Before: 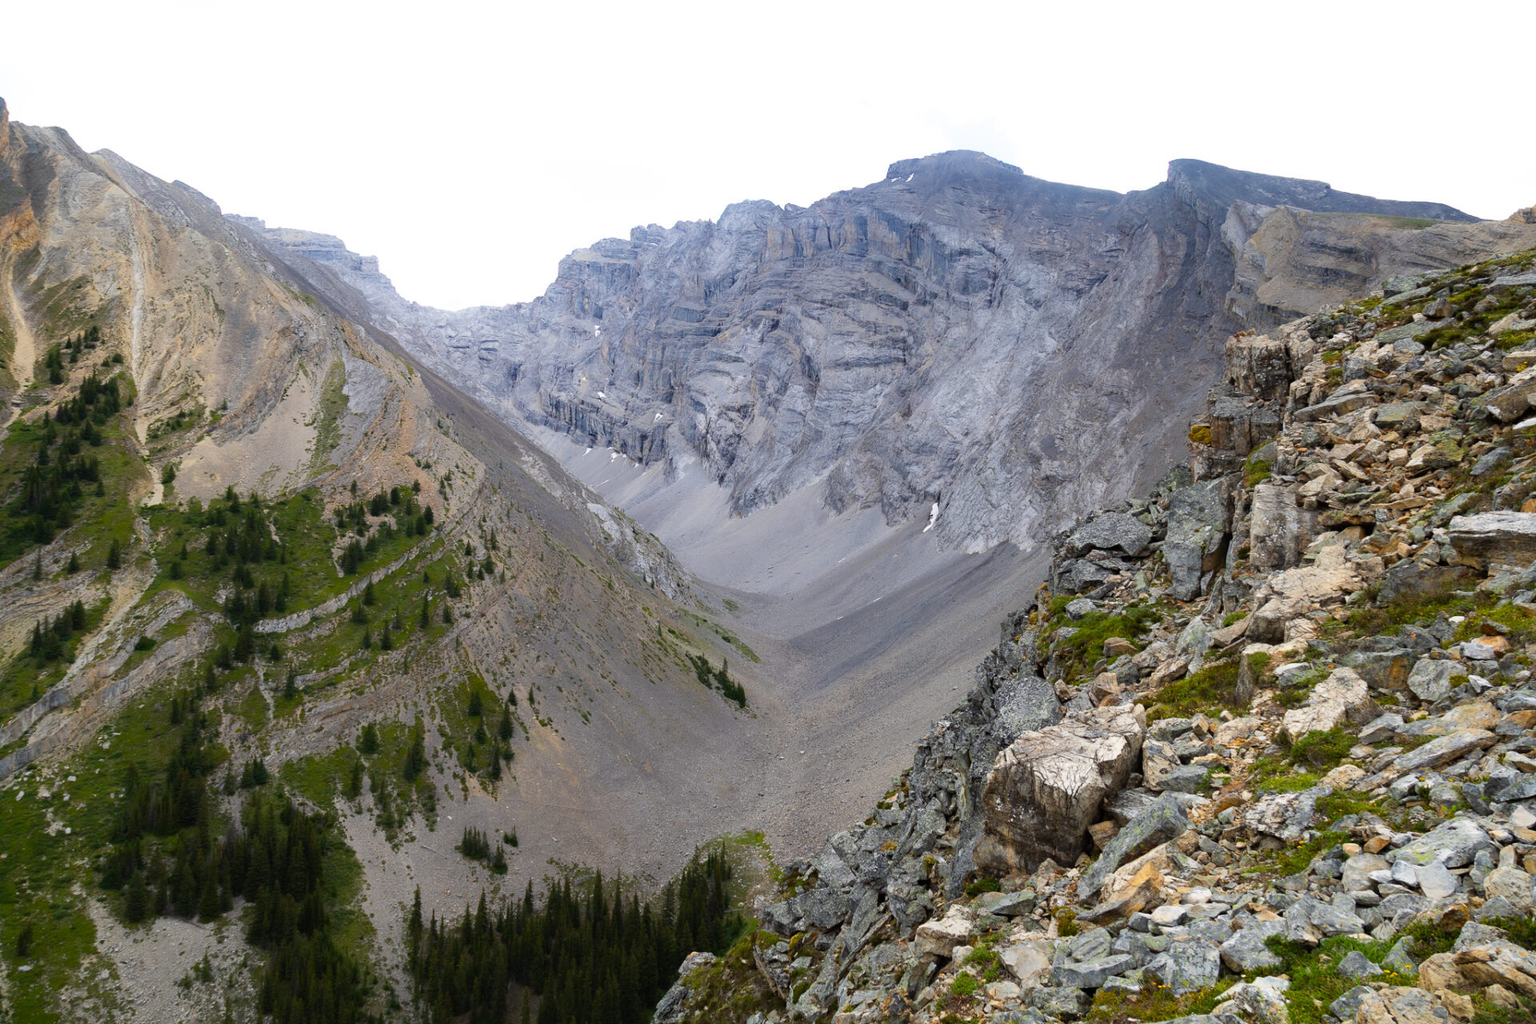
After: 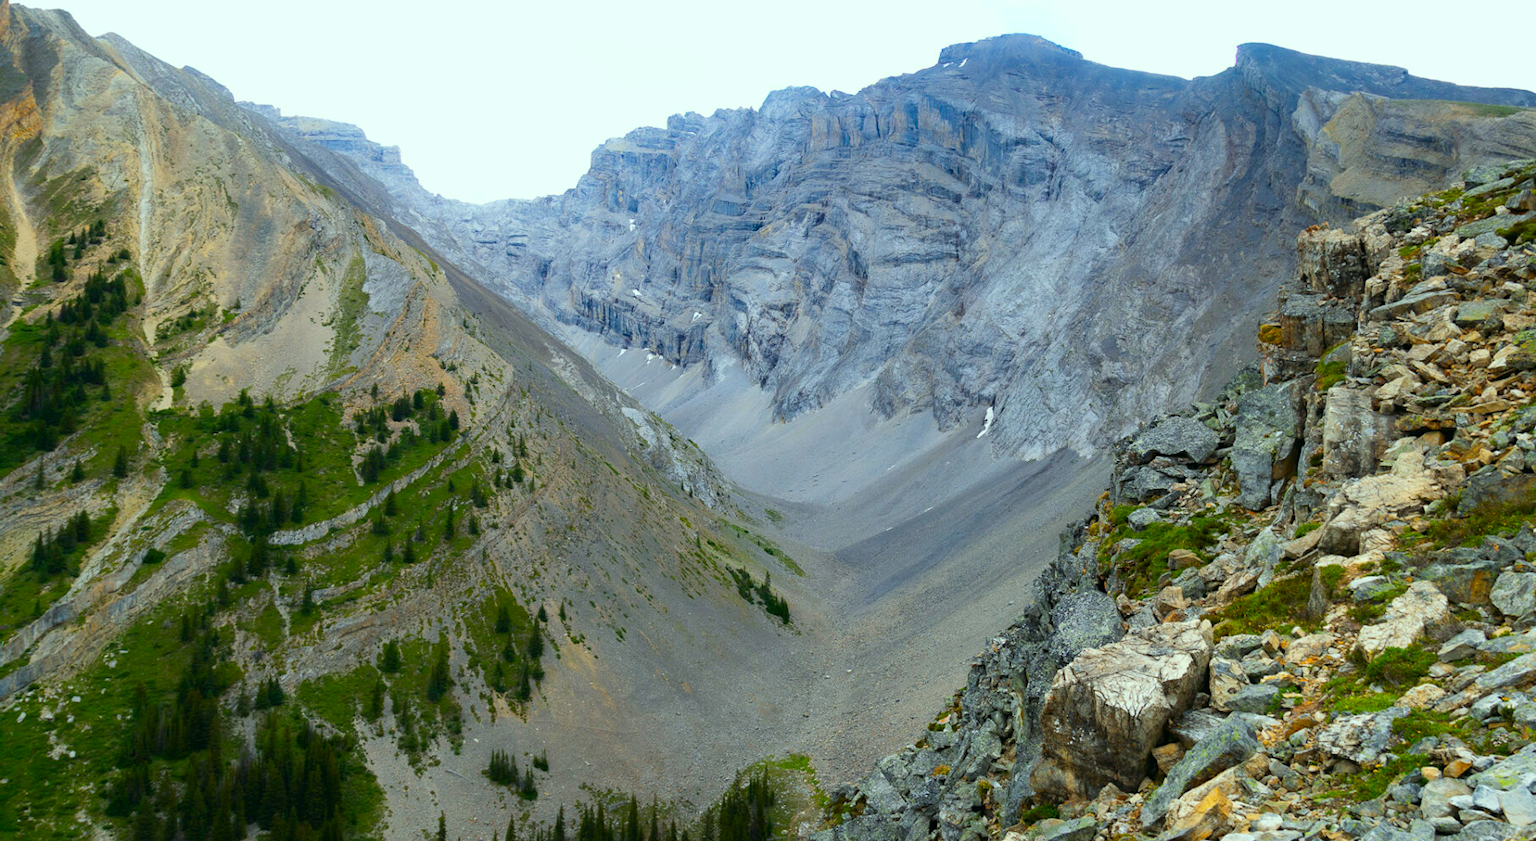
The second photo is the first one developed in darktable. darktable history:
color correction: highlights a* -7.31, highlights b* 1.11, shadows a* -2.84, saturation 1.44
crop and rotate: angle 0.027°, top 11.547%, right 5.443%, bottom 10.696%
